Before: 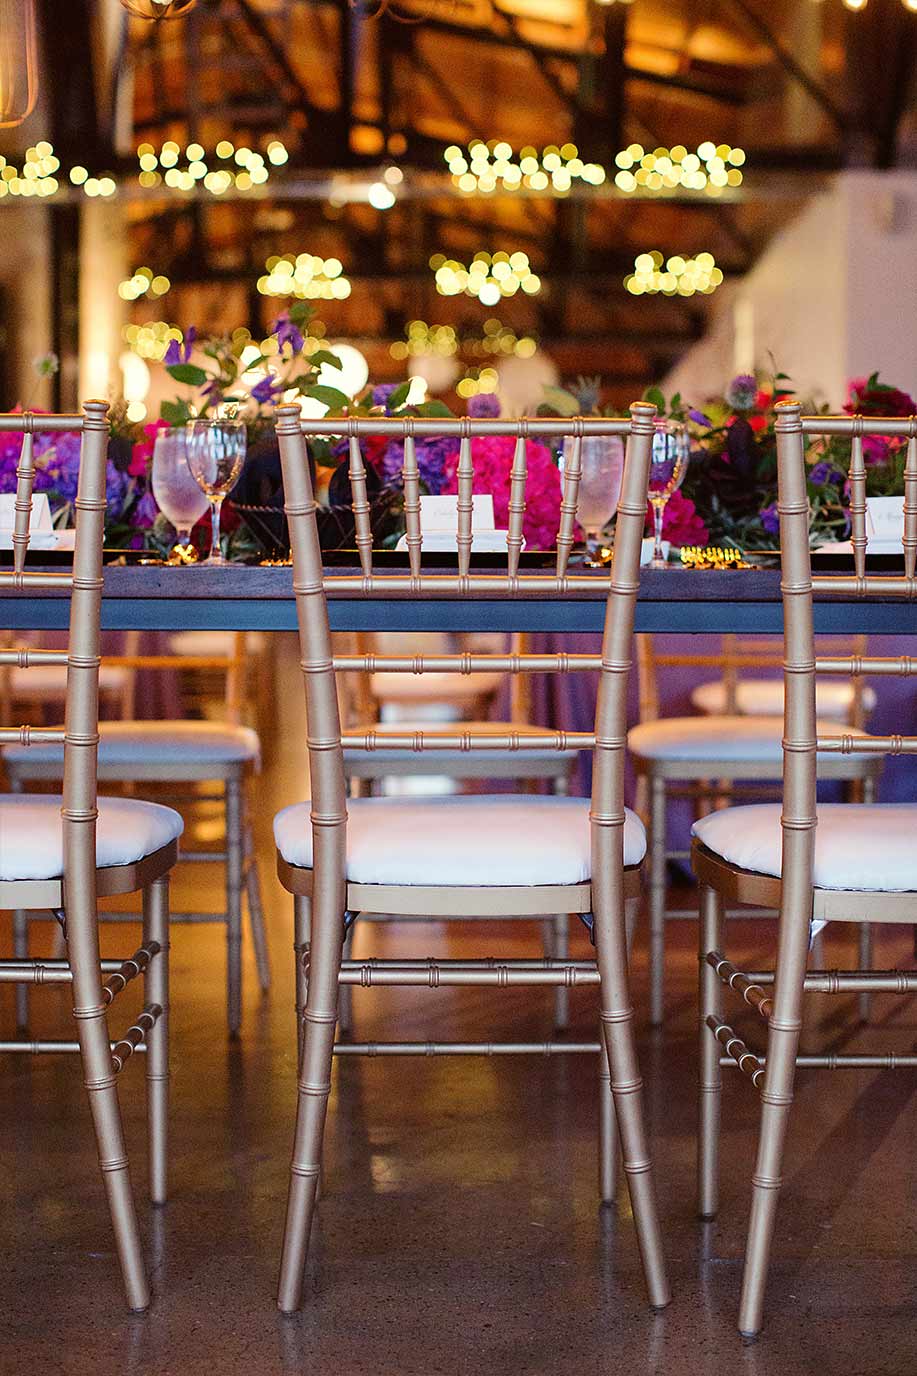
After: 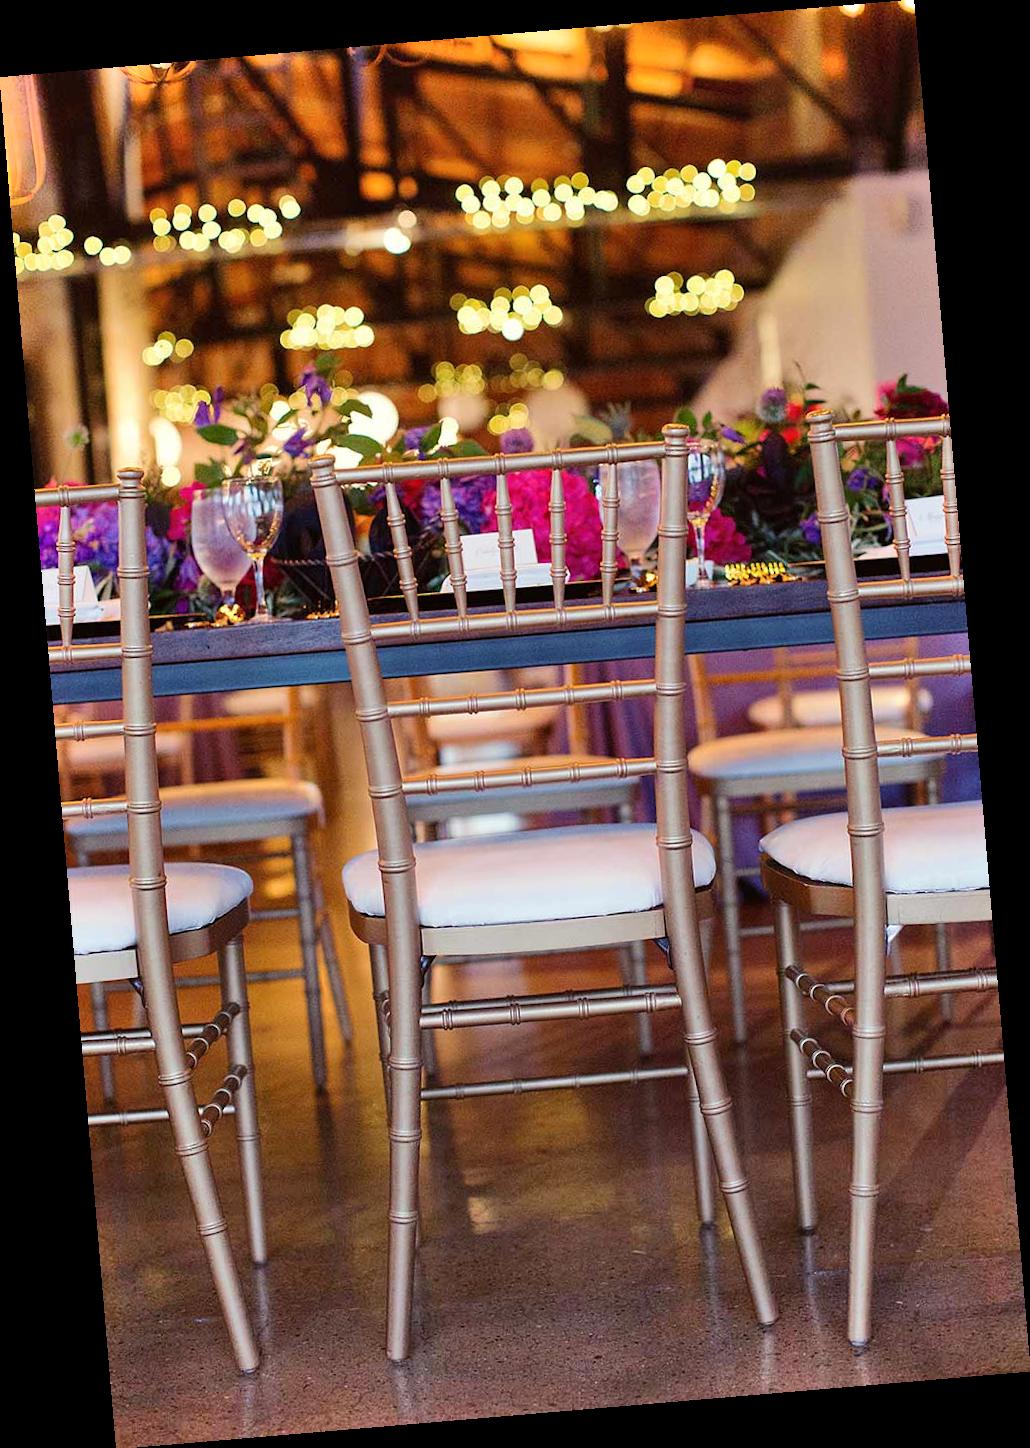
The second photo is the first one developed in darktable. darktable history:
white balance: red 1, blue 1
rotate and perspective: rotation -4.86°, automatic cropping off
shadows and highlights: soften with gaussian
